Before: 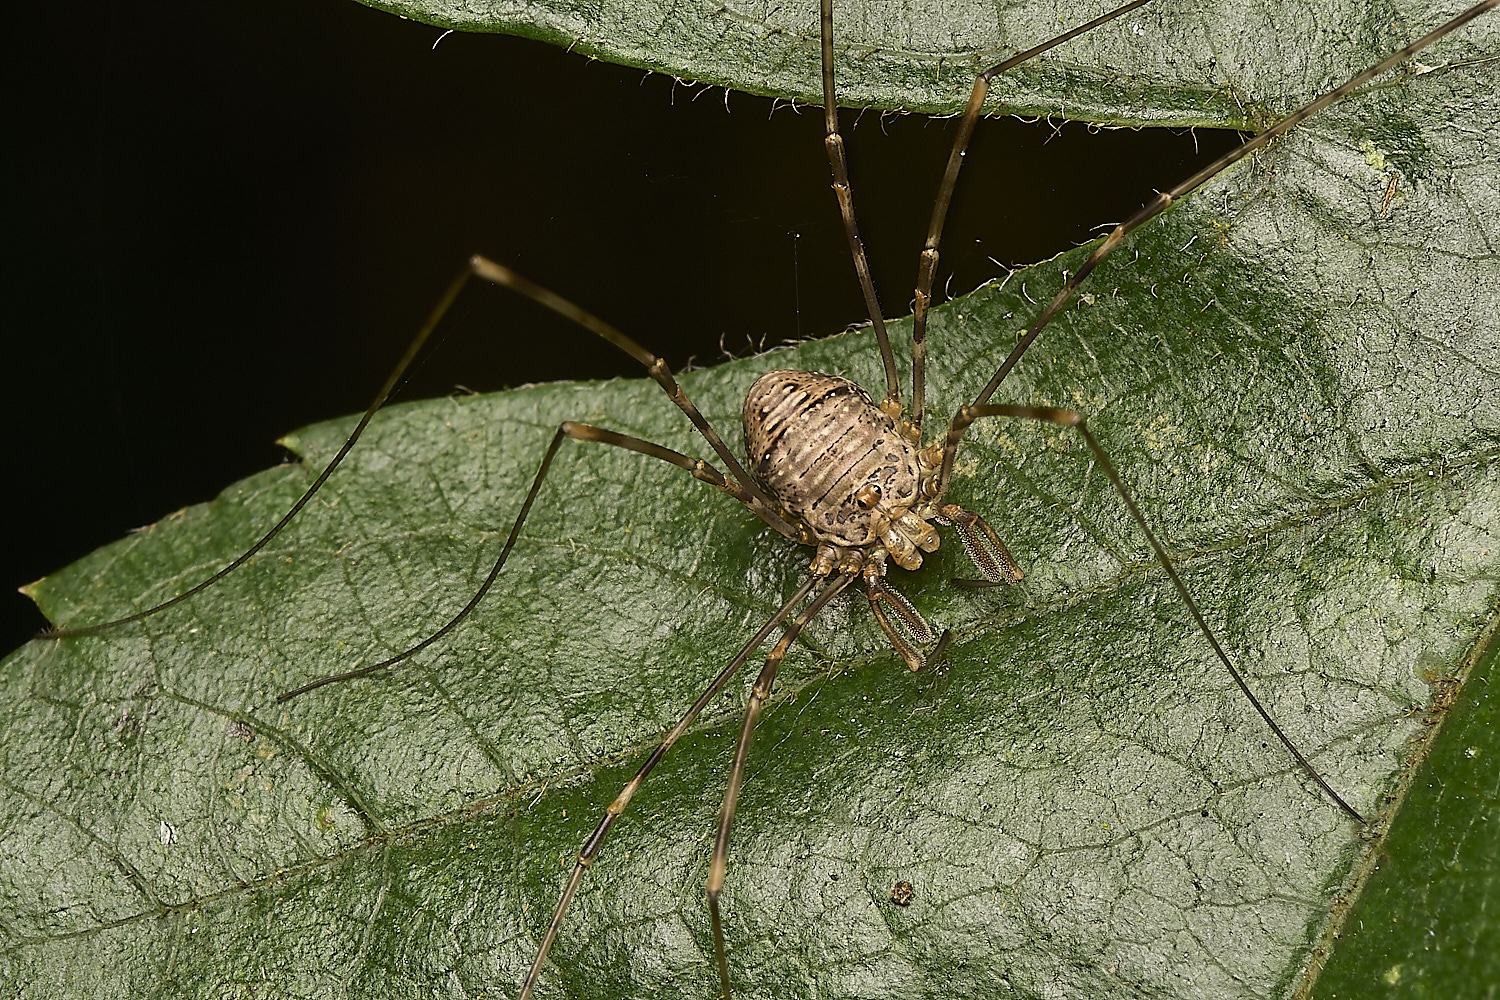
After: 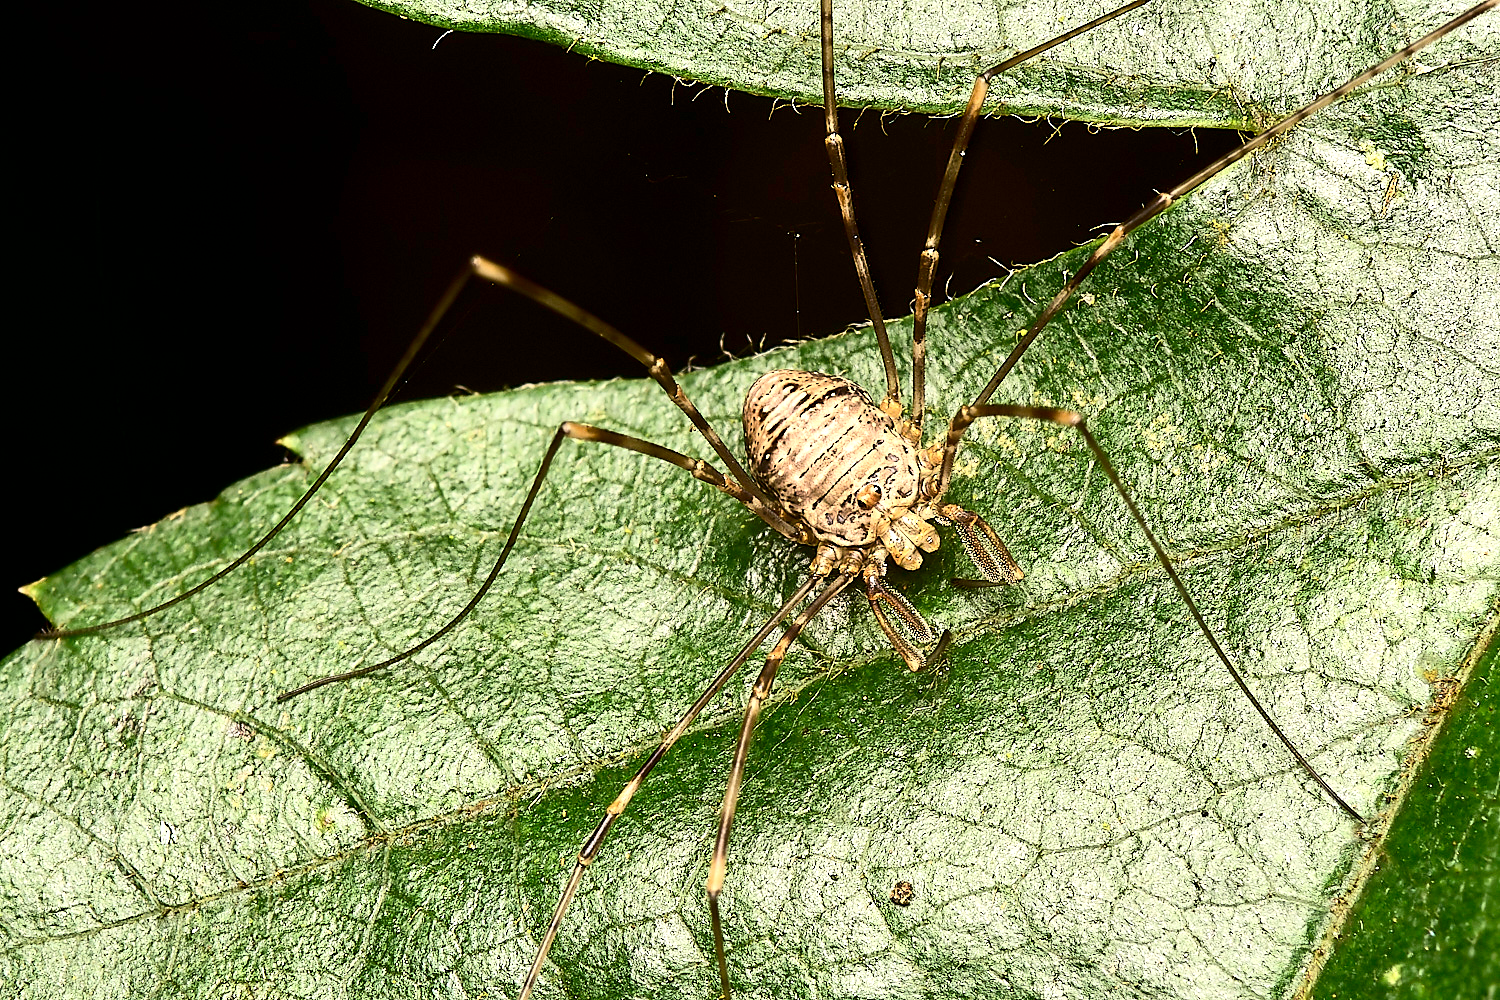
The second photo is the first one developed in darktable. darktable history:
contrast brightness saturation: contrast 0.28
exposure: black level correction 0.001, exposure 1.116 EV, compensate highlight preservation false
